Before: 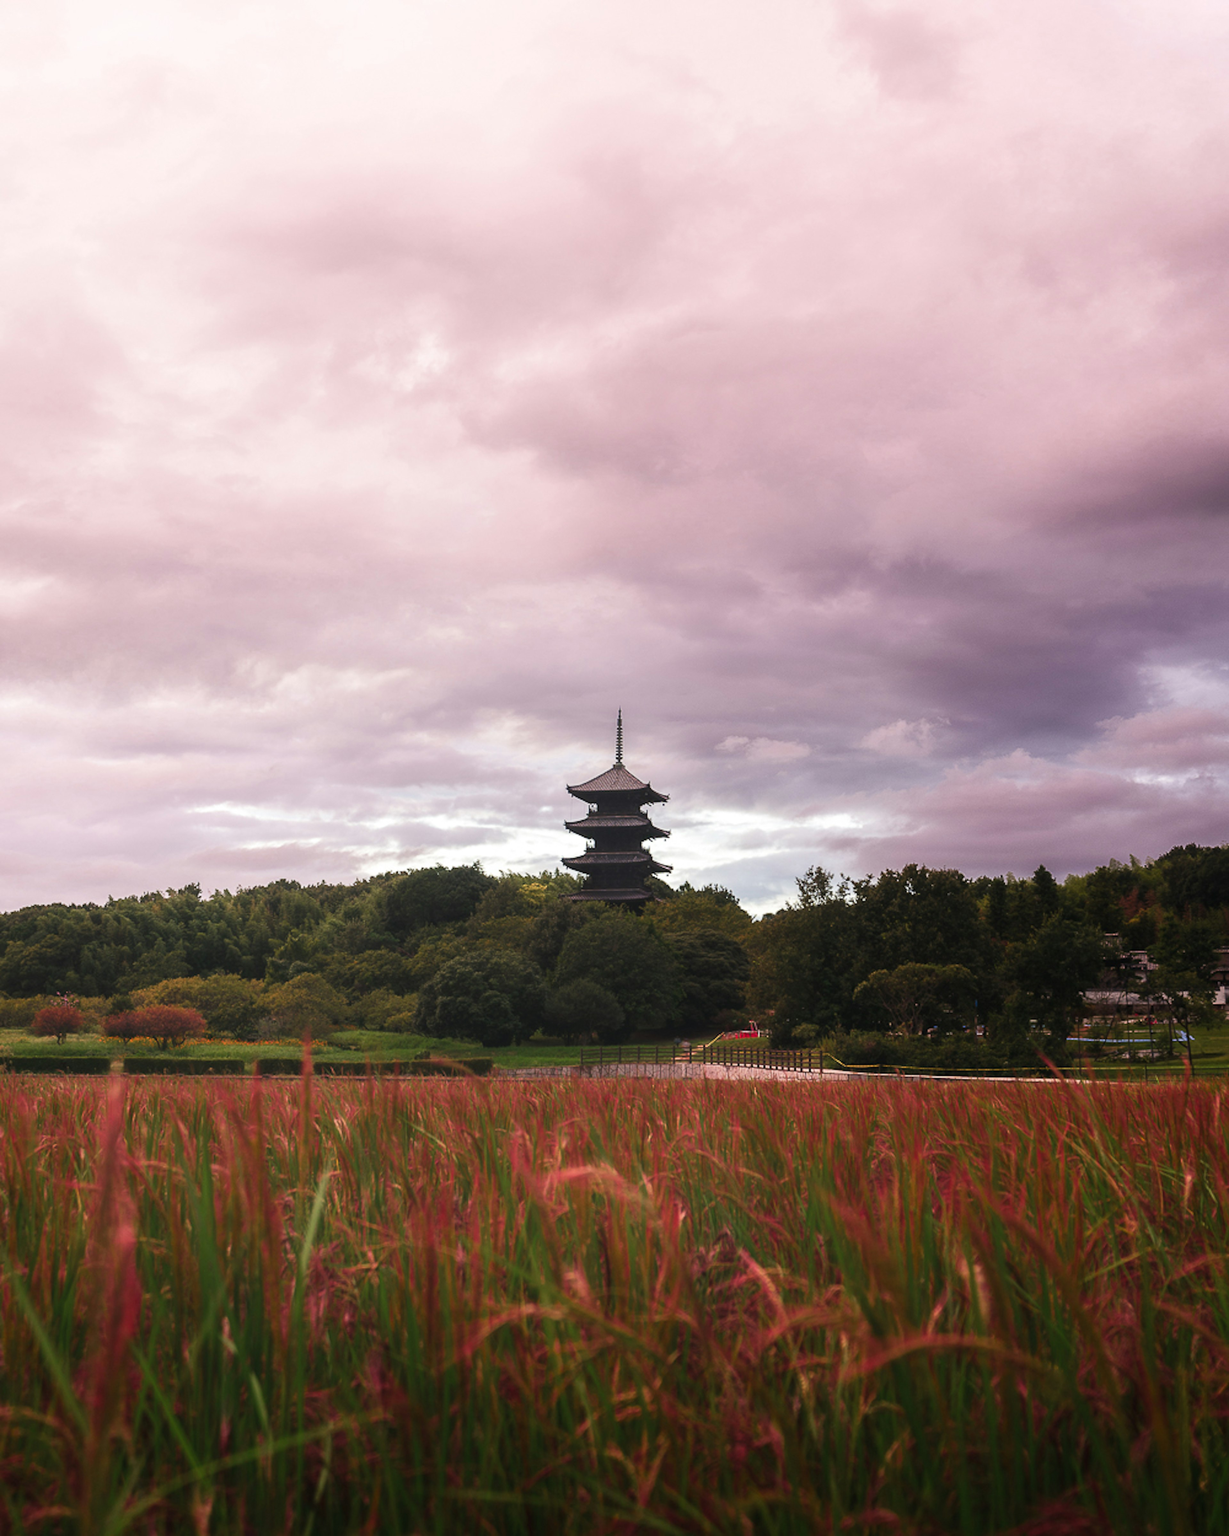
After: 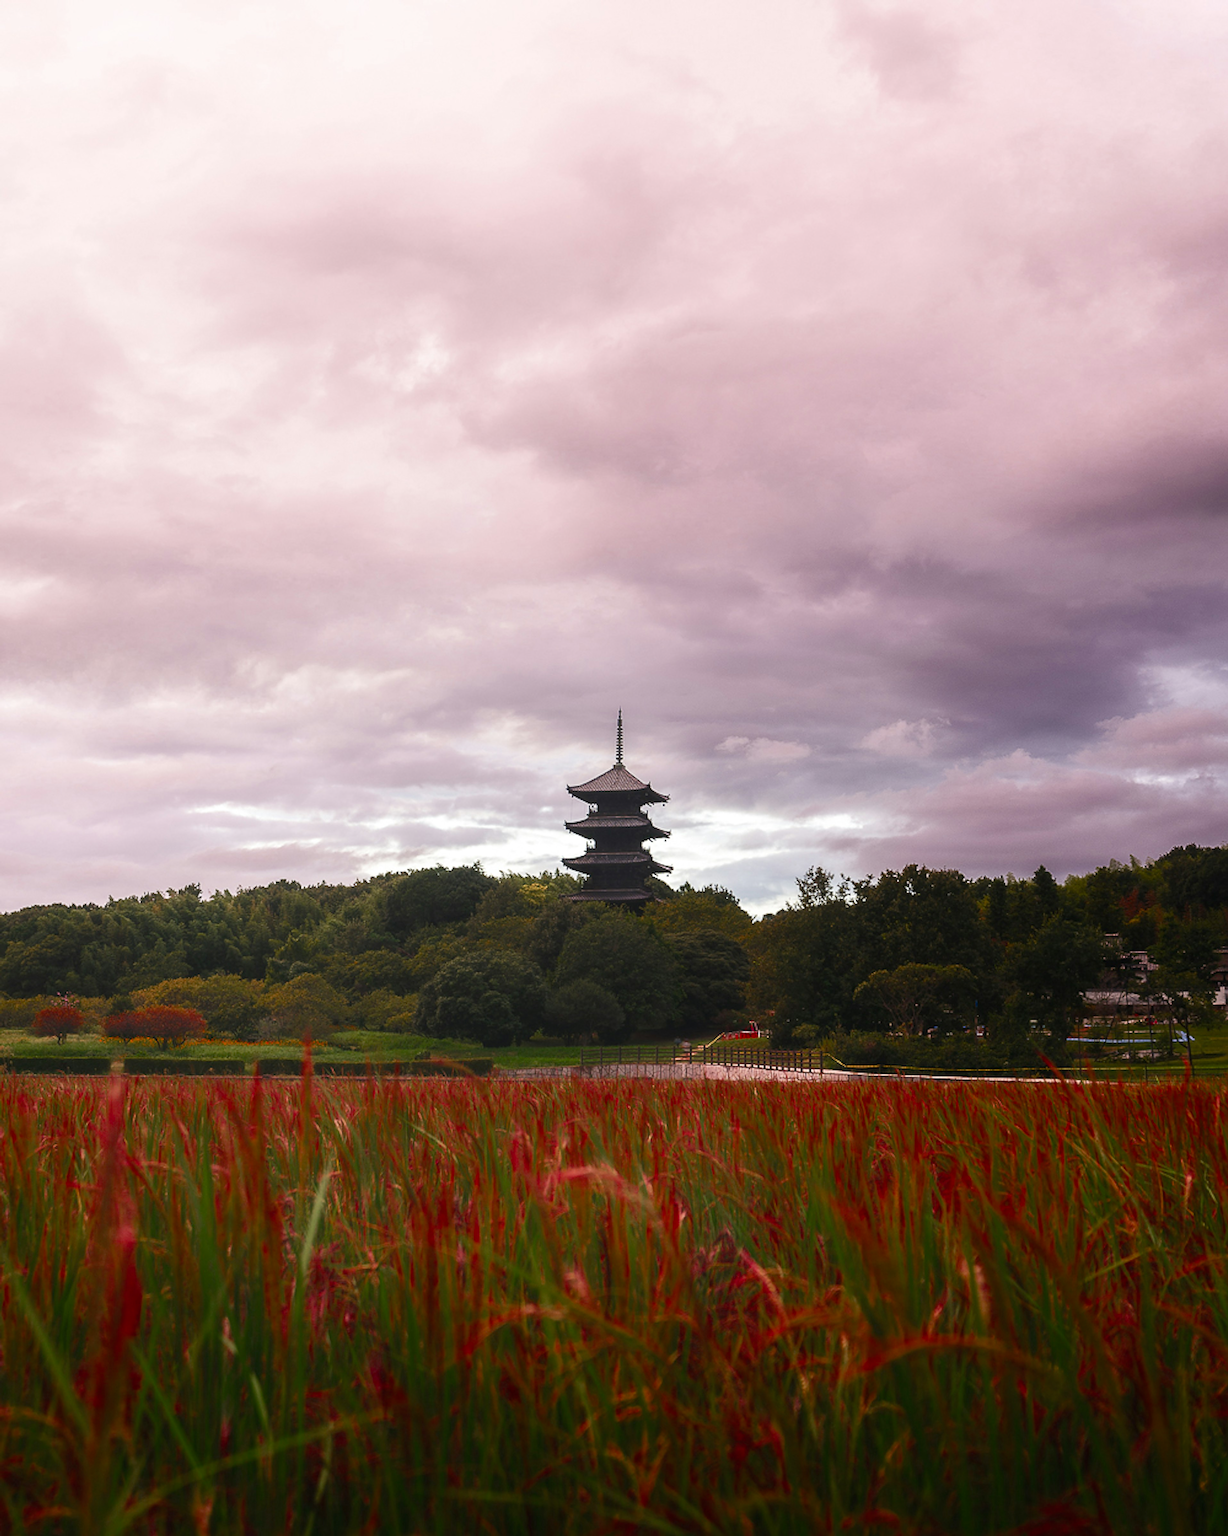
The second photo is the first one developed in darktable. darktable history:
sharpen: on, module defaults
color balance rgb: linear chroma grading › shadows -2.234%, linear chroma grading › highlights -14.953%, linear chroma grading › global chroma -9.989%, linear chroma grading › mid-tones -9.877%, perceptual saturation grading › global saturation 25.66%, global vibrance -1.451%, saturation formula JzAzBz (2021)
